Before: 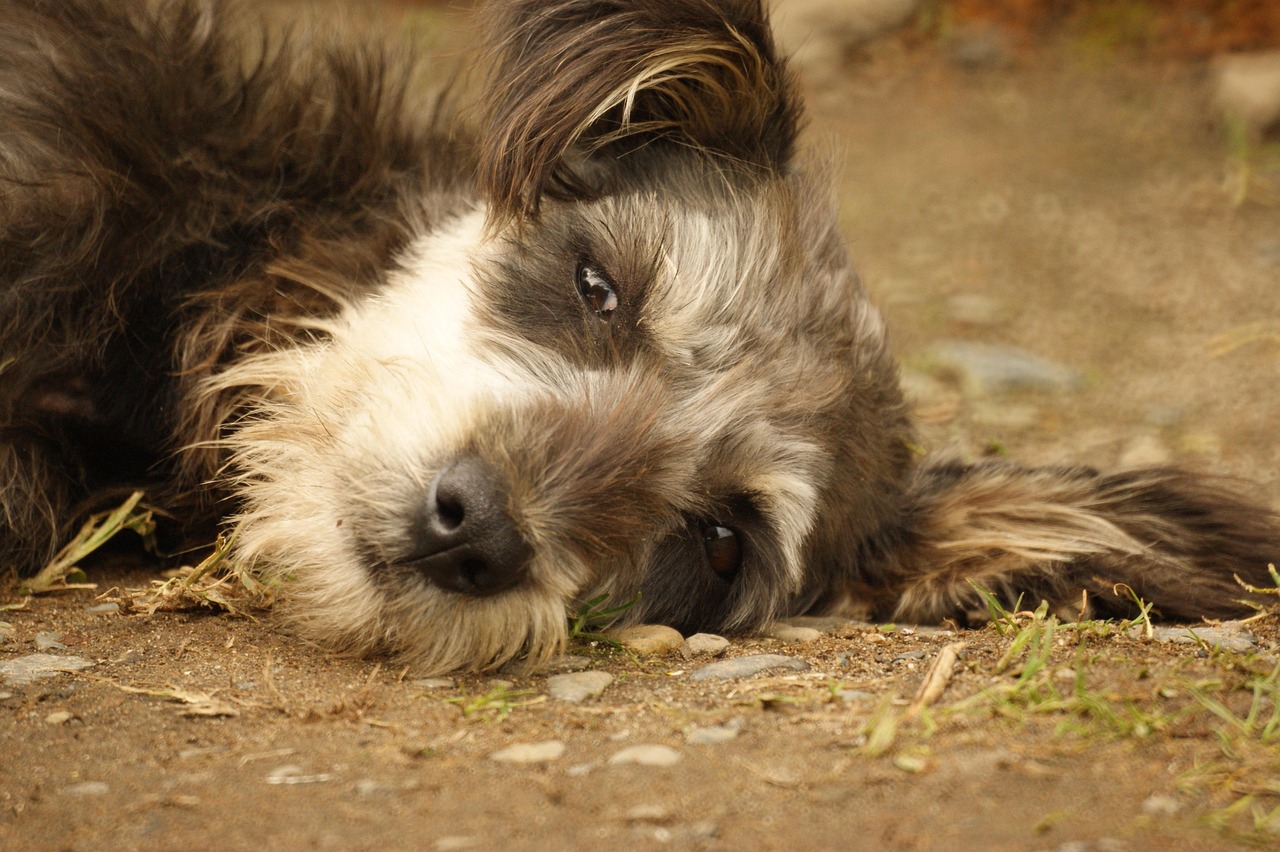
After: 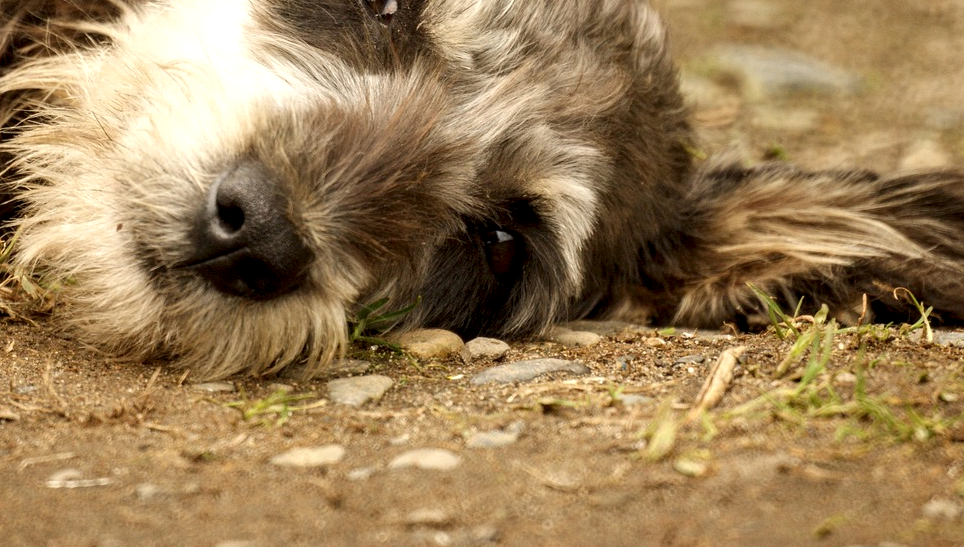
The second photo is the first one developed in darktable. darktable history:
crop and rotate: left 17.2%, top 34.85%, right 7.43%, bottom 0.92%
local contrast: detail 135%, midtone range 0.744
